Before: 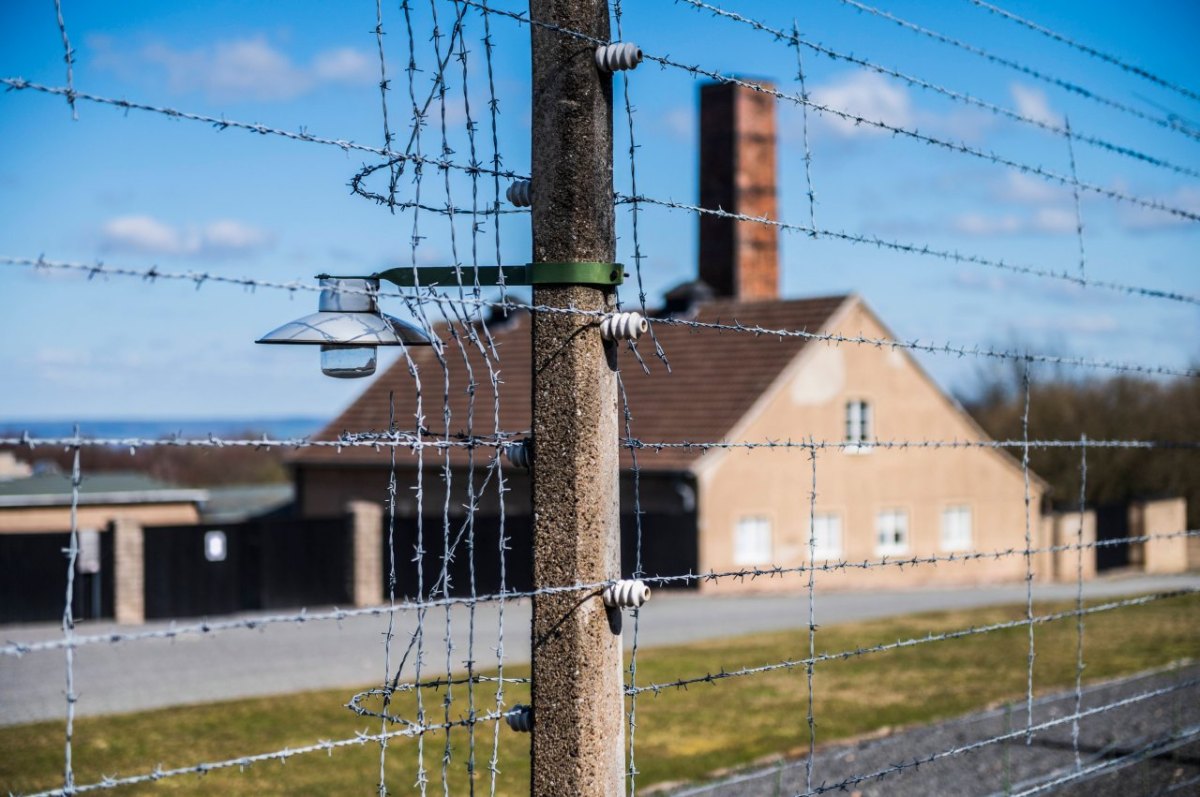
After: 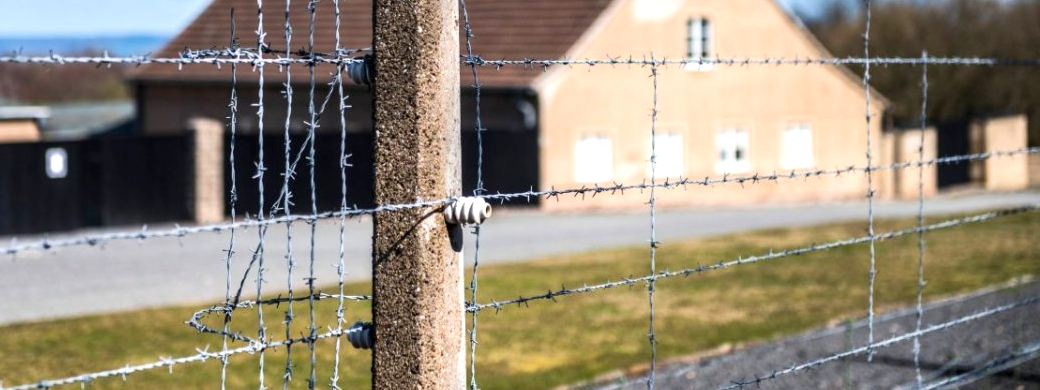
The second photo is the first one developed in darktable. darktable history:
contrast brightness saturation: contrast 0.05
crop and rotate: left 13.306%, top 48.129%, bottom 2.928%
exposure: black level correction 0.001, exposure 0.5 EV, compensate exposure bias true, compensate highlight preservation false
